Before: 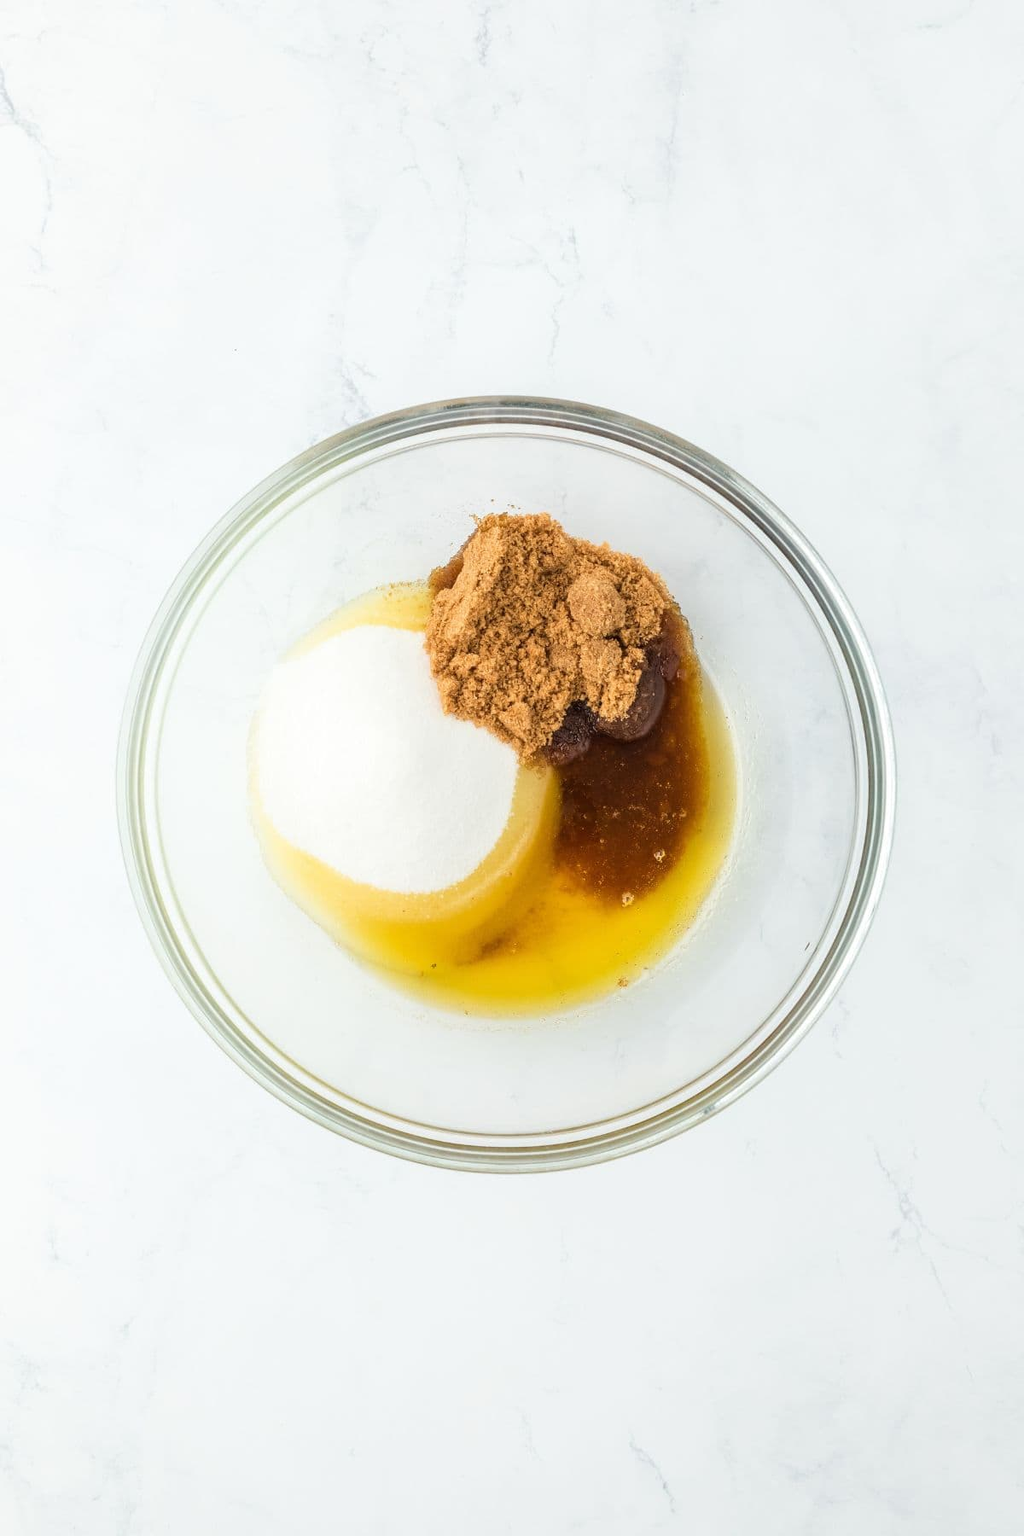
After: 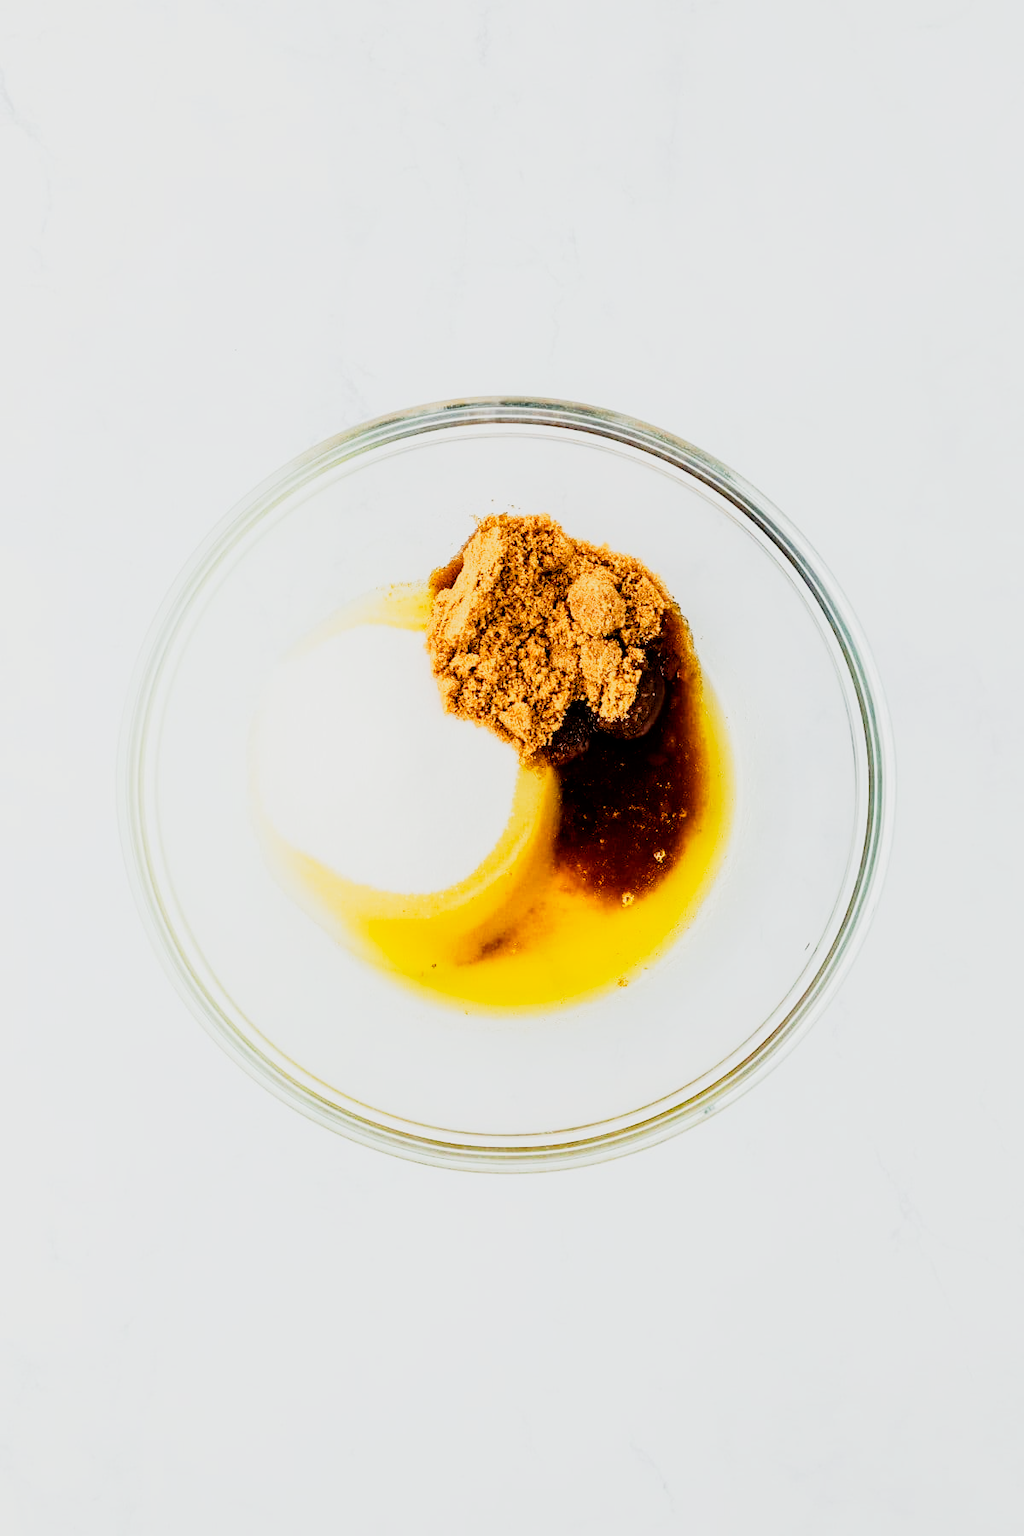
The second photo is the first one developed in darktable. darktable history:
tone curve: curves: ch0 [(0, 0) (0.003, 0.001) (0.011, 0.001) (0.025, 0.001) (0.044, 0.001) (0.069, 0.003) (0.1, 0.007) (0.136, 0.013) (0.177, 0.032) (0.224, 0.083) (0.277, 0.157) (0.335, 0.237) (0.399, 0.334) (0.468, 0.446) (0.543, 0.562) (0.623, 0.683) (0.709, 0.801) (0.801, 0.869) (0.898, 0.918) (1, 1)], preserve colors none
filmic rgb: black relative exposure -7.65 EV, white relative exposure 4.56 EV, hardness 3.61
color balance rgb: shadows lift › luminance -20%, power › hue 72.24°, highlights gain › luminance 15%, global offset › hue 171.6°, perceptual saturation grading › highlights -15%, perceptual saturation grading › shadows 25%, global vibrance 35%, contrast 10%
